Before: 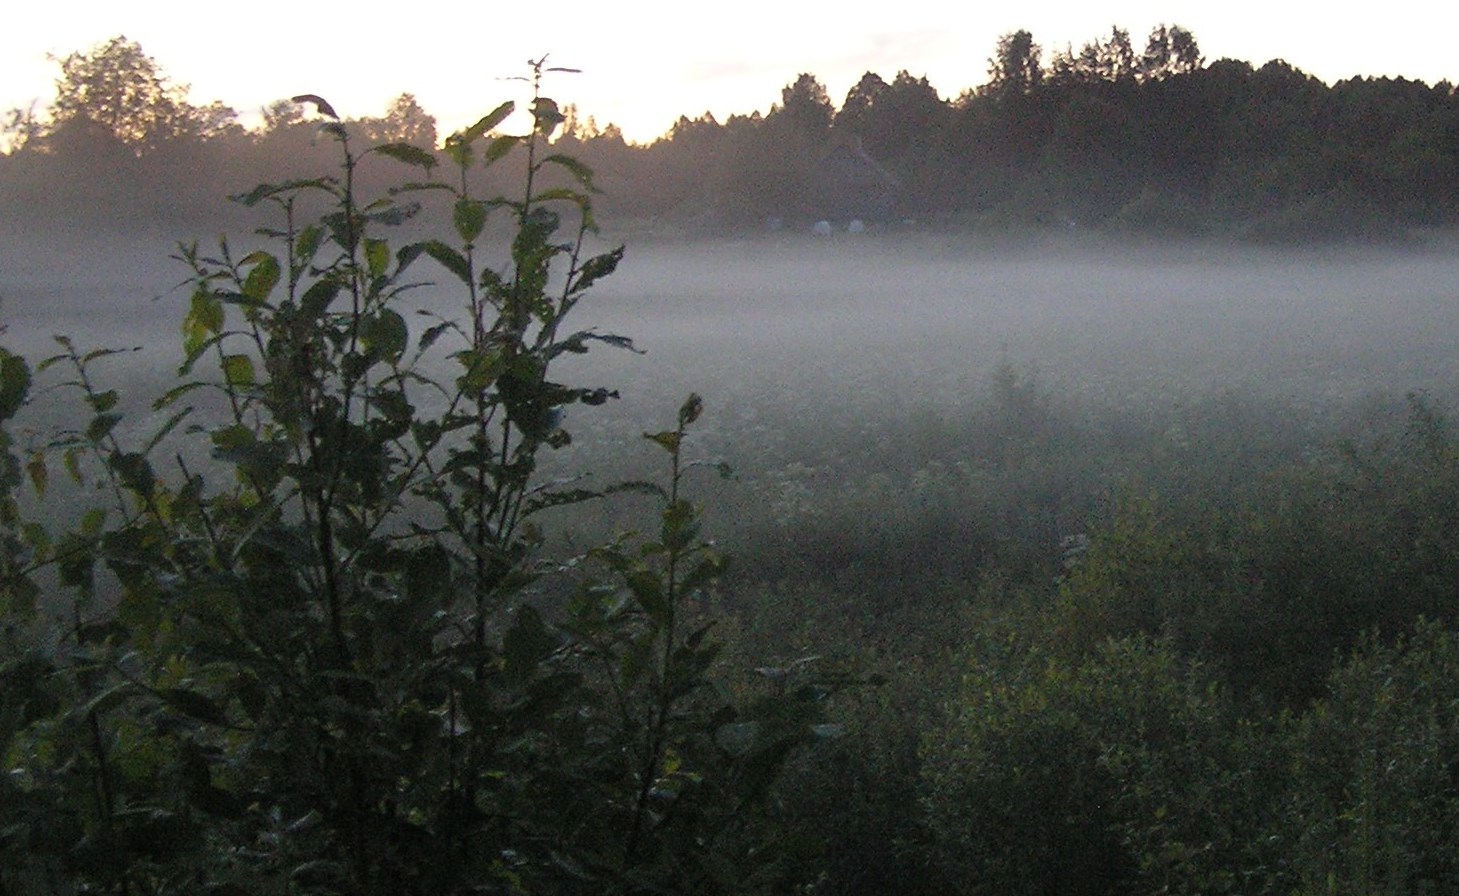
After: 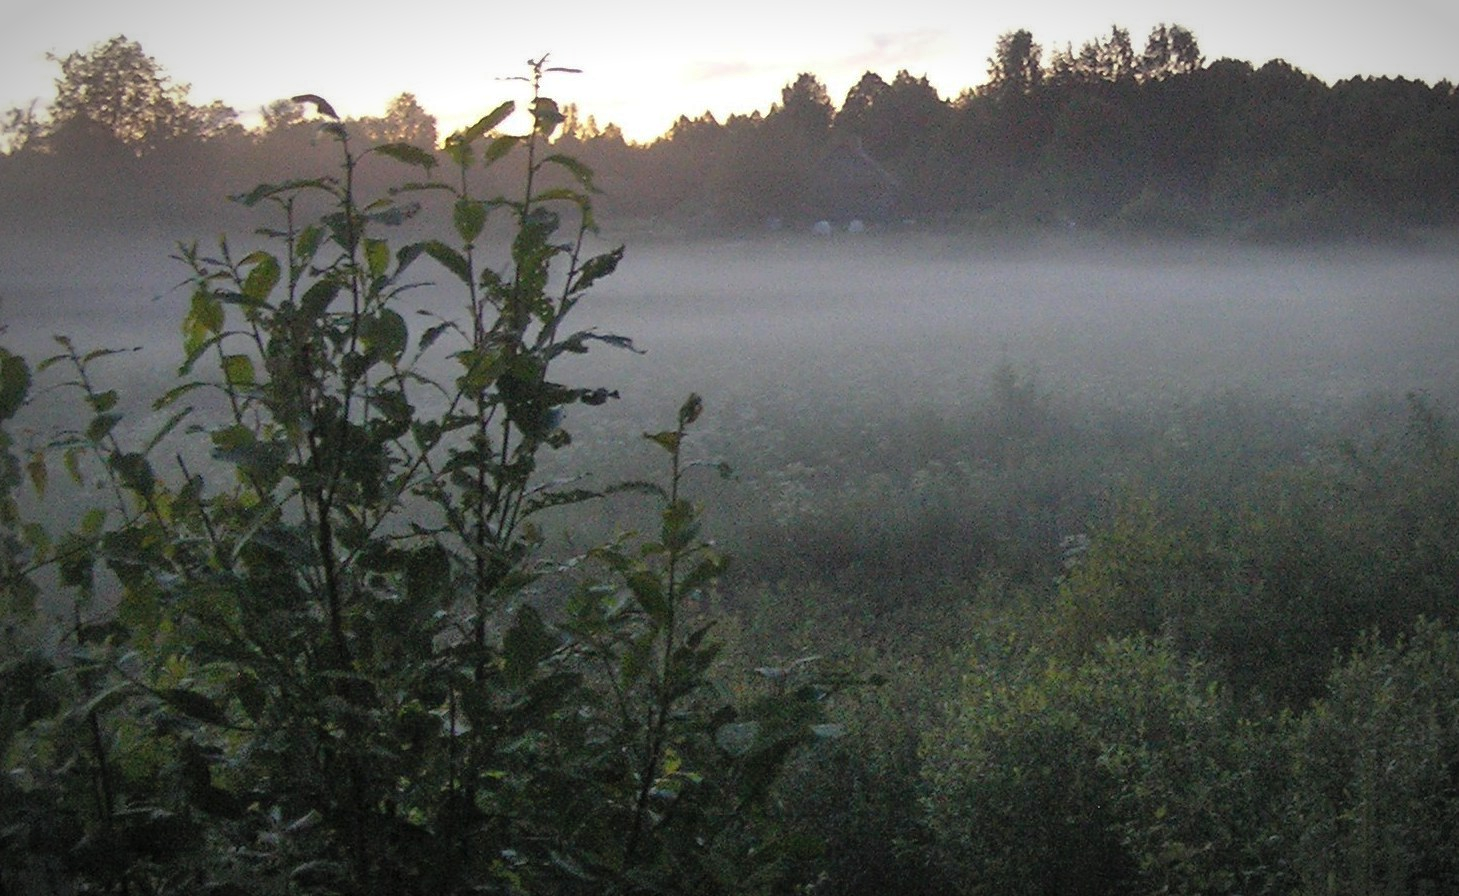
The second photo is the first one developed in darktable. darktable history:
shadows and highlights: on, module defaults
vignetting: fall-off start 87%, automatic ratio true
